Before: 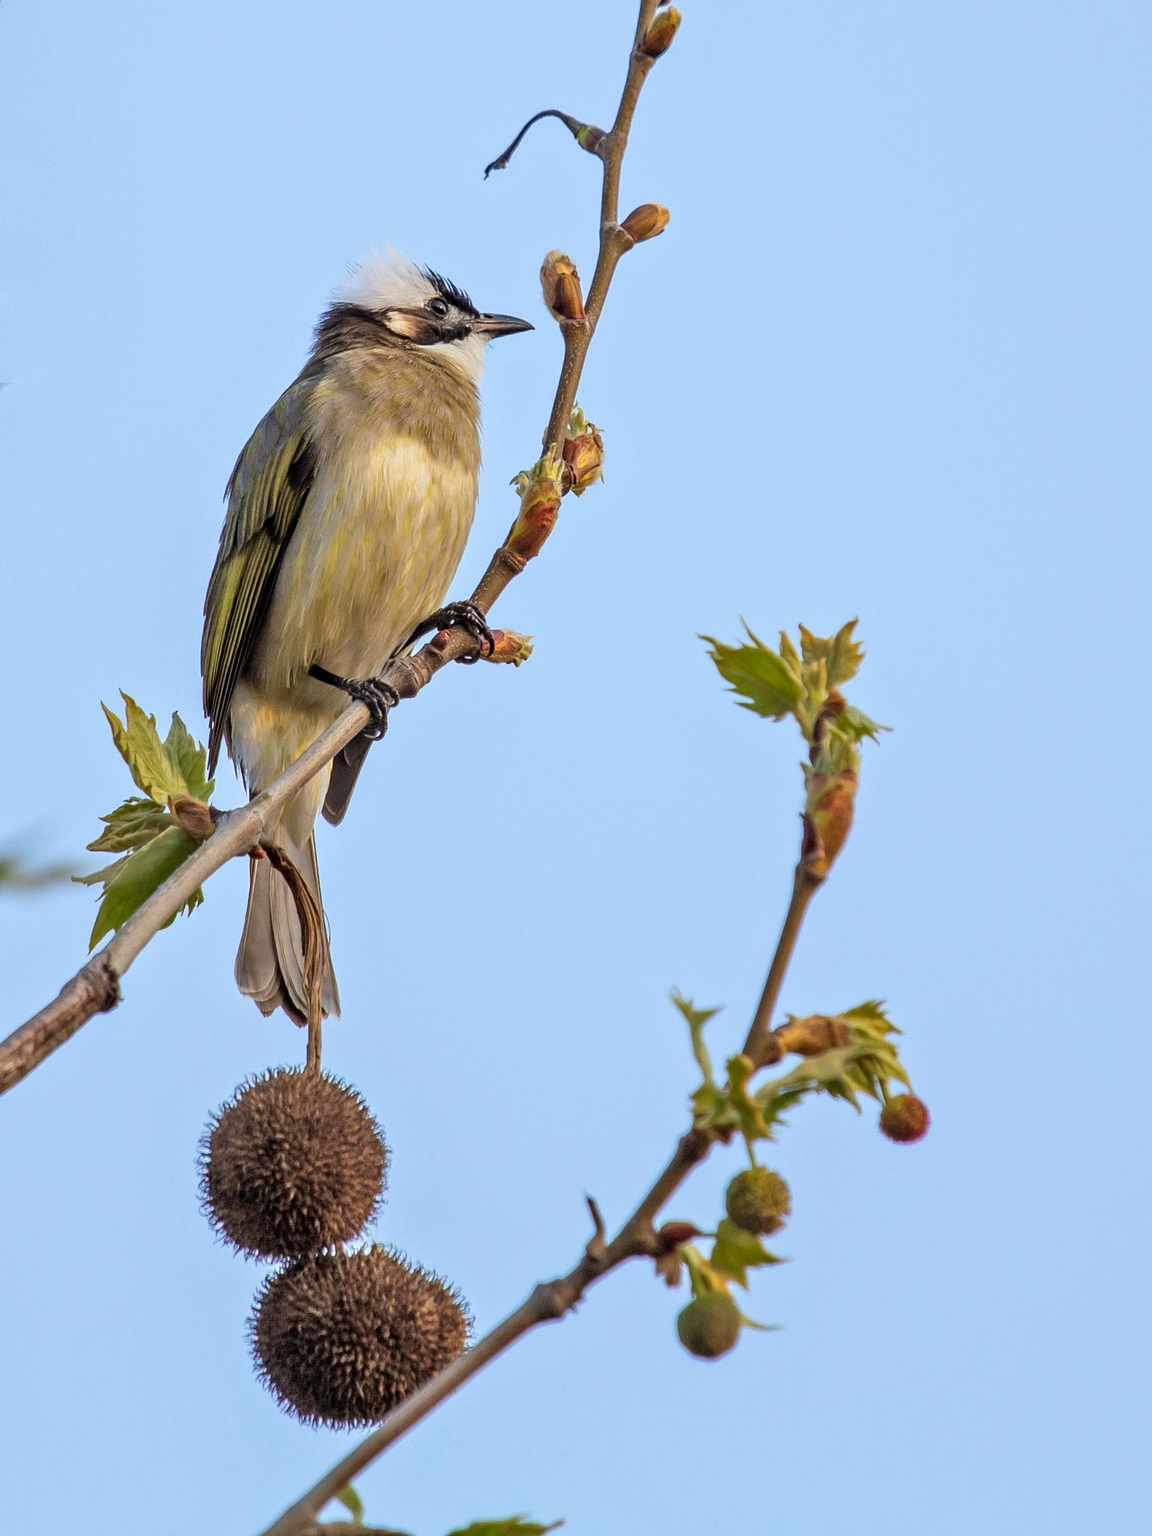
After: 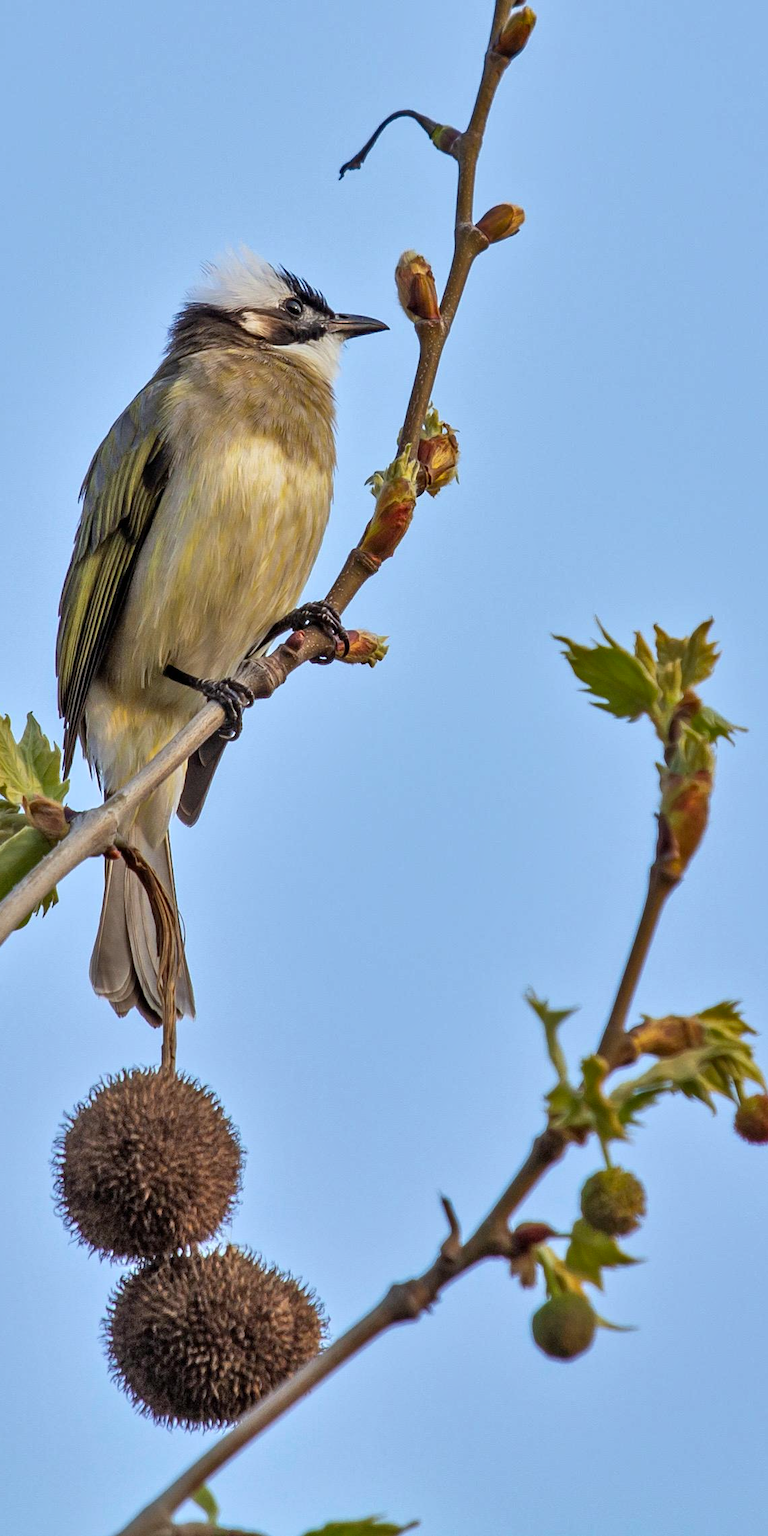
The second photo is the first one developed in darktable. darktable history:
white balance: red 0.982, blue 1.018
shadows and highlights: shadows 40, highlights -54, highlights color adjustment 46%, low approximation 0.01, soften with gaussian
crop and rotate: left 12.673%, right 20.66%
